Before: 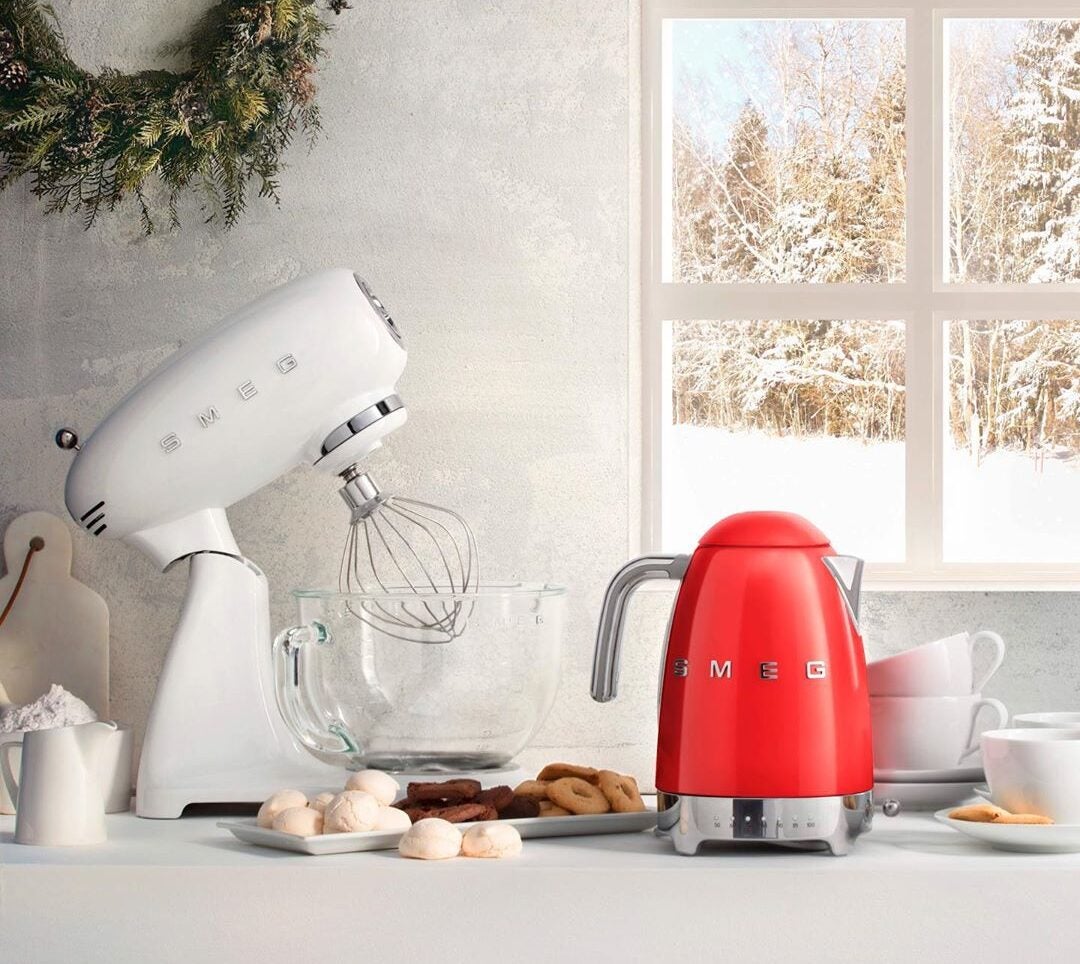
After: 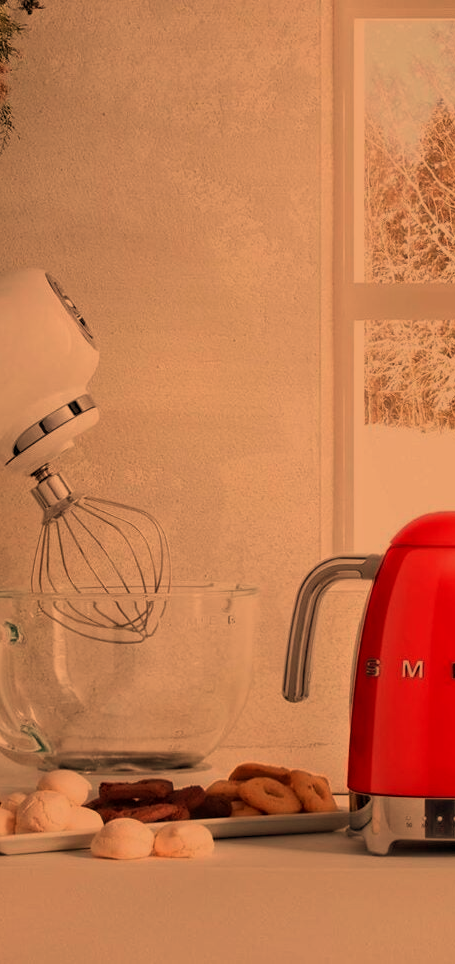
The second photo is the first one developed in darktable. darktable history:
haze removal: compatibility mode true, adaptive false
exposure: exposure -1.468 EV, compensate highlight preservation false
crop: left 28.583%, right 29.231%
rotate and perspective: automatic cropping original format, crop left 0, crop top 0
white balance: red 1.467, blue 0.684
